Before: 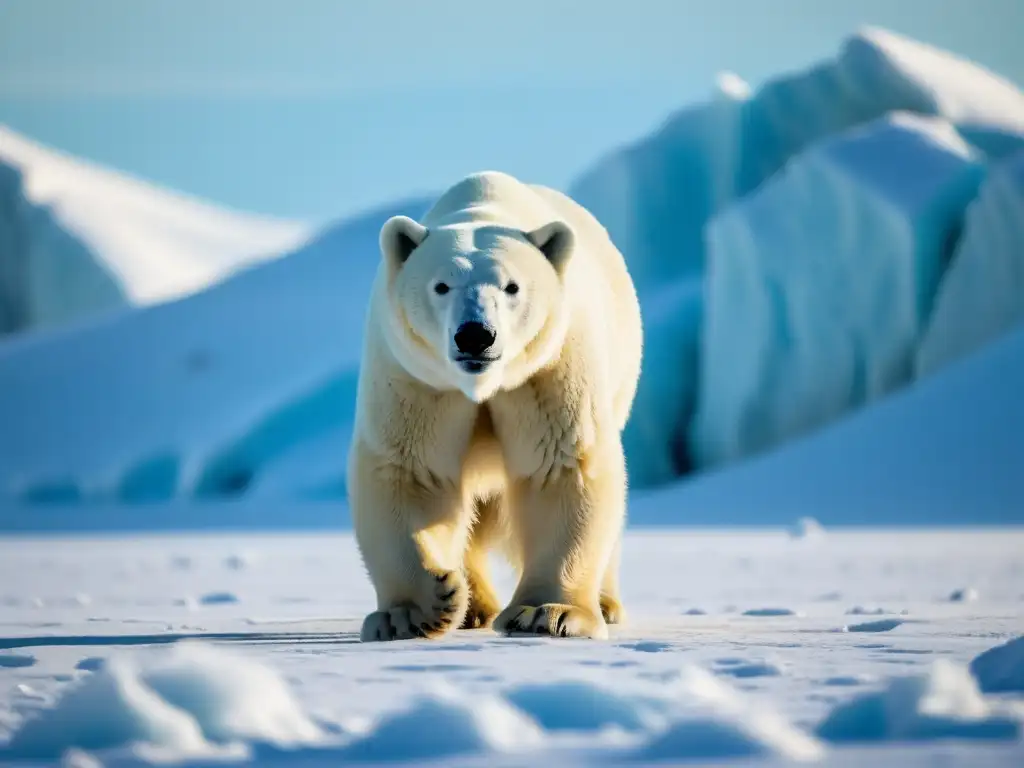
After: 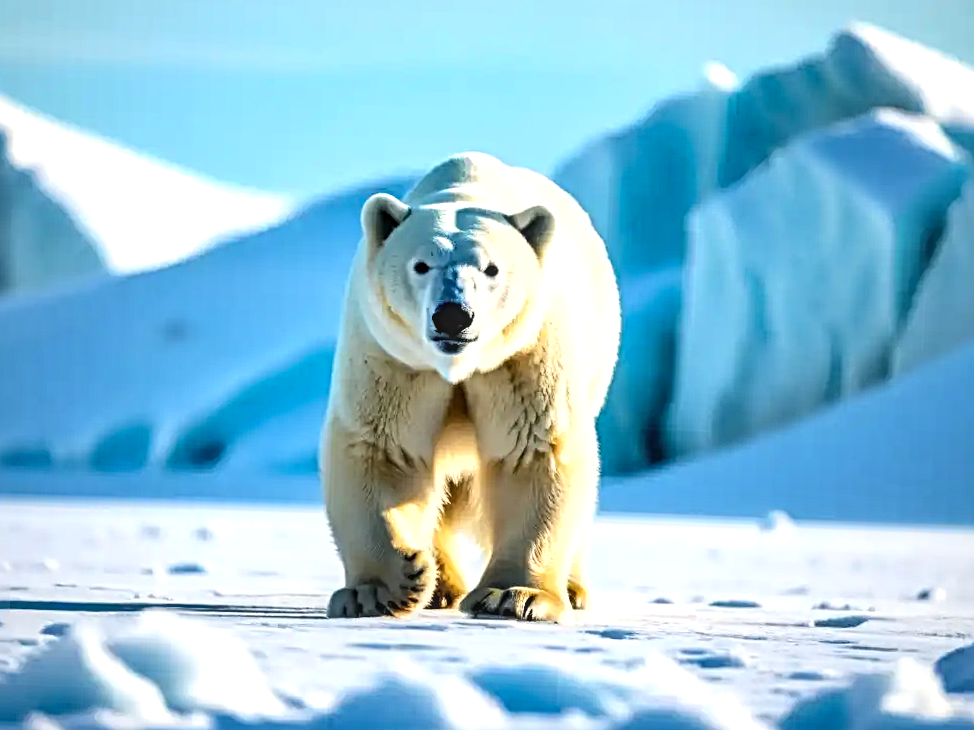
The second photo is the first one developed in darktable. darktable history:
exposure: black level correction -0.002, exposure 0.535 EV, compensate exposure bias true, compensate highlight preservation false
sharpen: radius 3.975
crop and rotate: angle -2.22°
local contrast: on, module defaults
shadows and highlights: soften with gaussian
tone curve: curves: ch0 [(0, 0) (0.003, 0.004) (0.011, 0.015) (0.025, 0.033) (0.044, 0.058) (0.069, 0.091) (0.1, 0.131) (0.136, 0.179) (0.177, 0.233) (0.224, 0.296) (0.277, 0.364) (0.335, 0.434) (0.399, 0.511) (0.468, 0.584) (0.543, 0.656) (0.623, 0.729) (0.709, 0.799) (0.801, 0.874) (0.898, 0.936) (1, 1)], color space Lab, independent channels, preserve colors none
